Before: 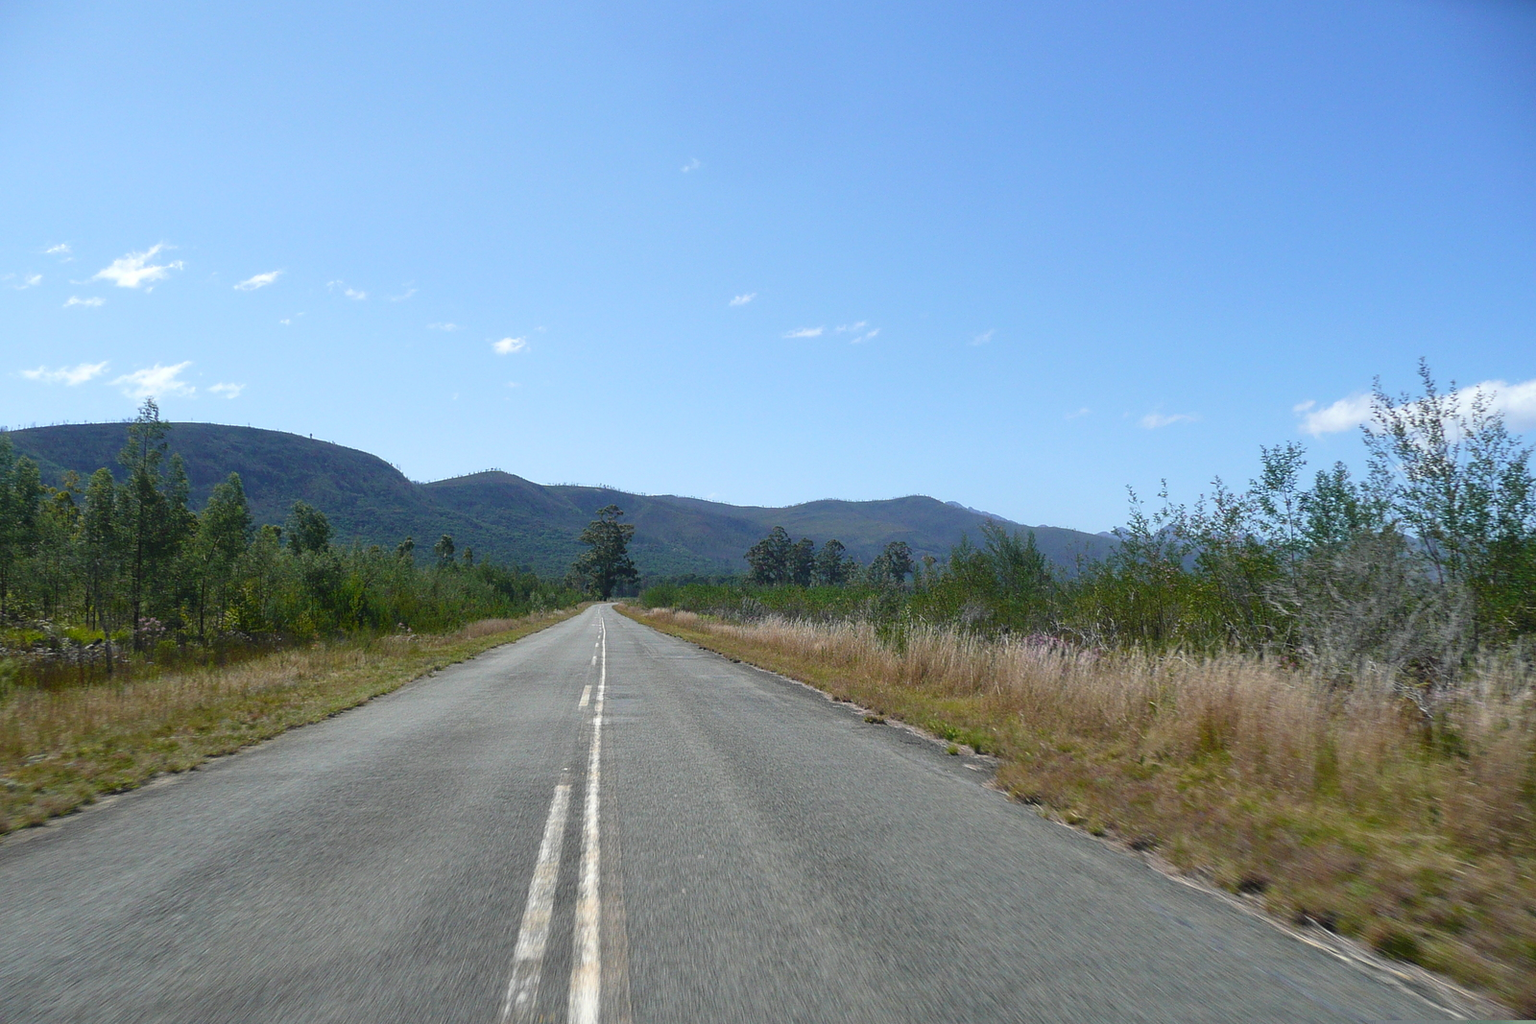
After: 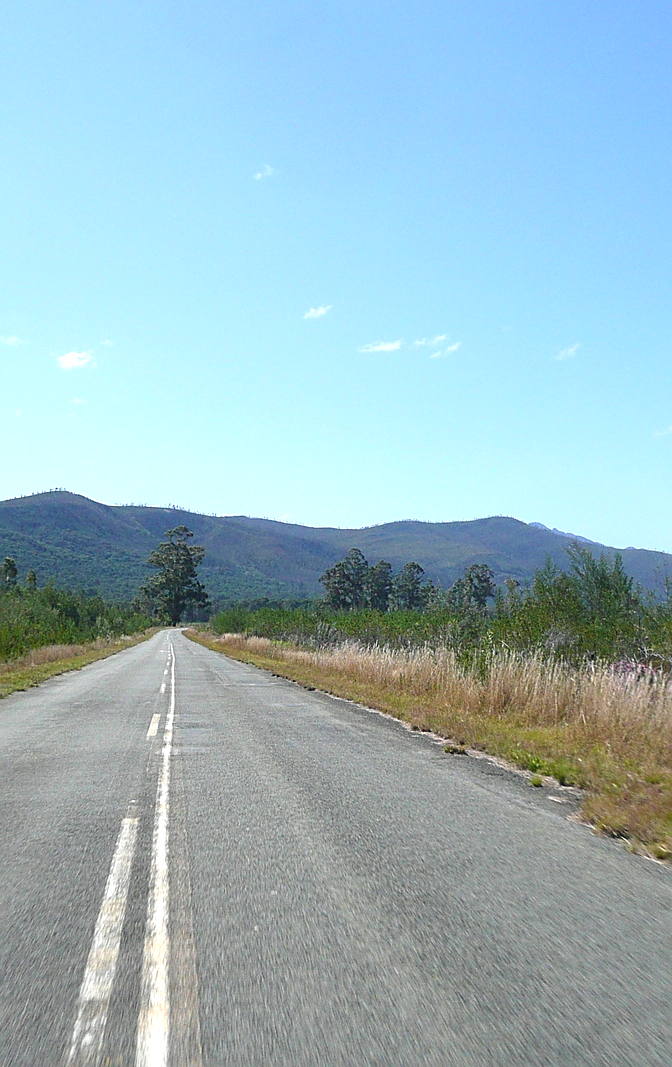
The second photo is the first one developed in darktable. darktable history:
crop: left 28.518%, right 29.478%
exposure: exposure 0.526 EV, compensate highlight preservation false
sharpen: on, module defaults
